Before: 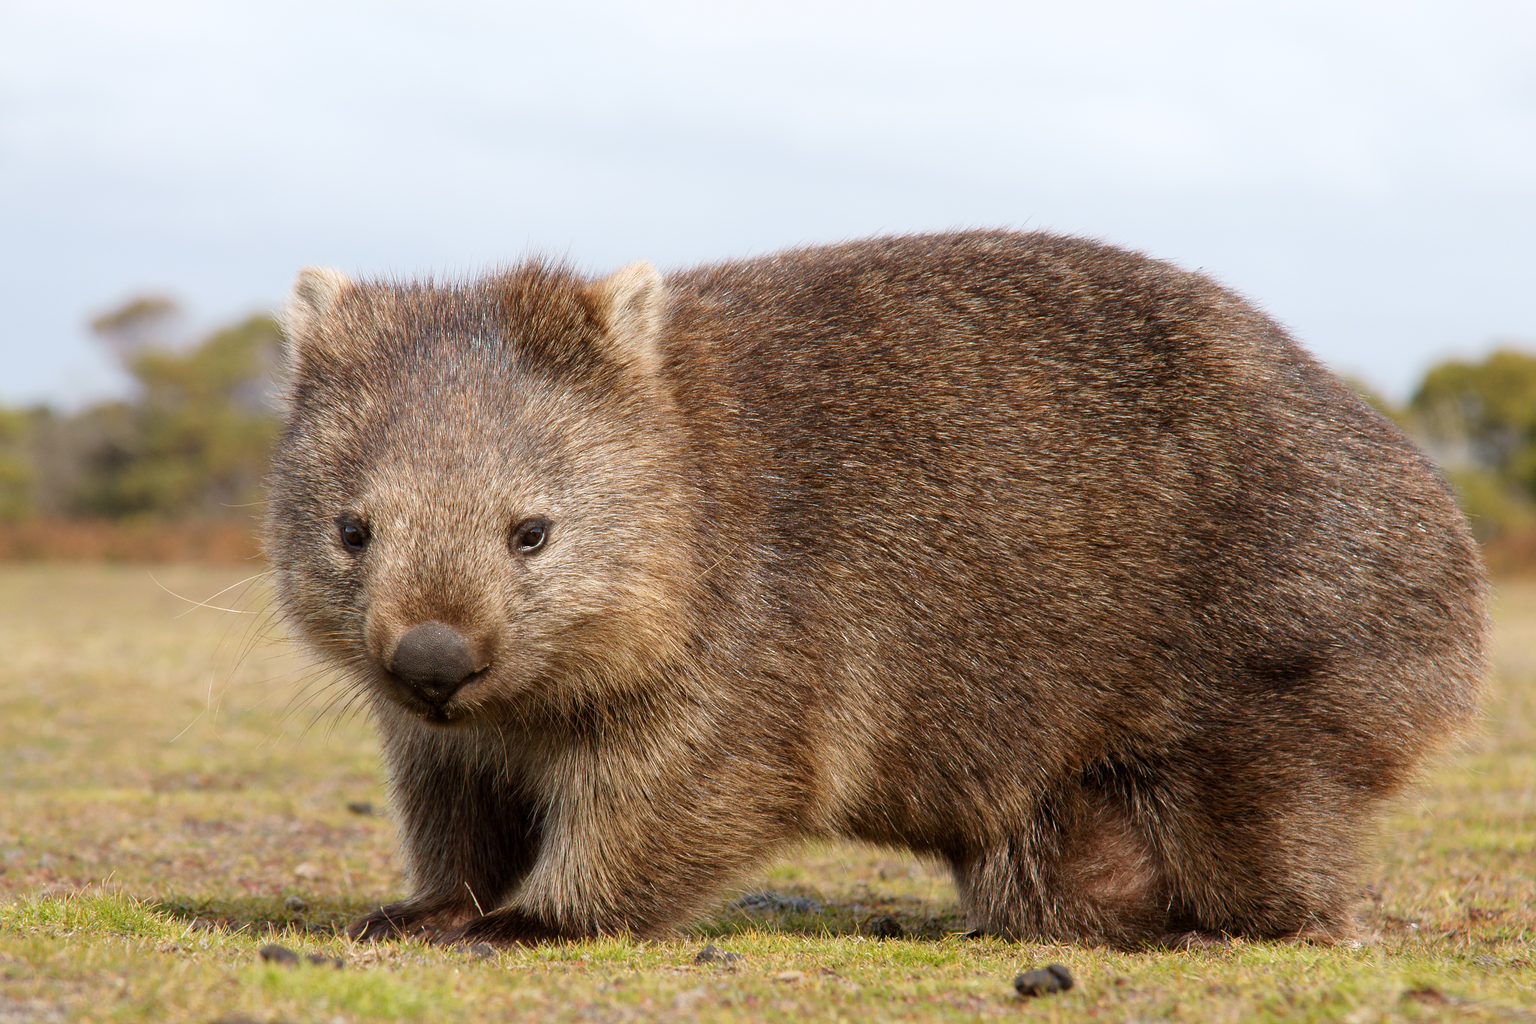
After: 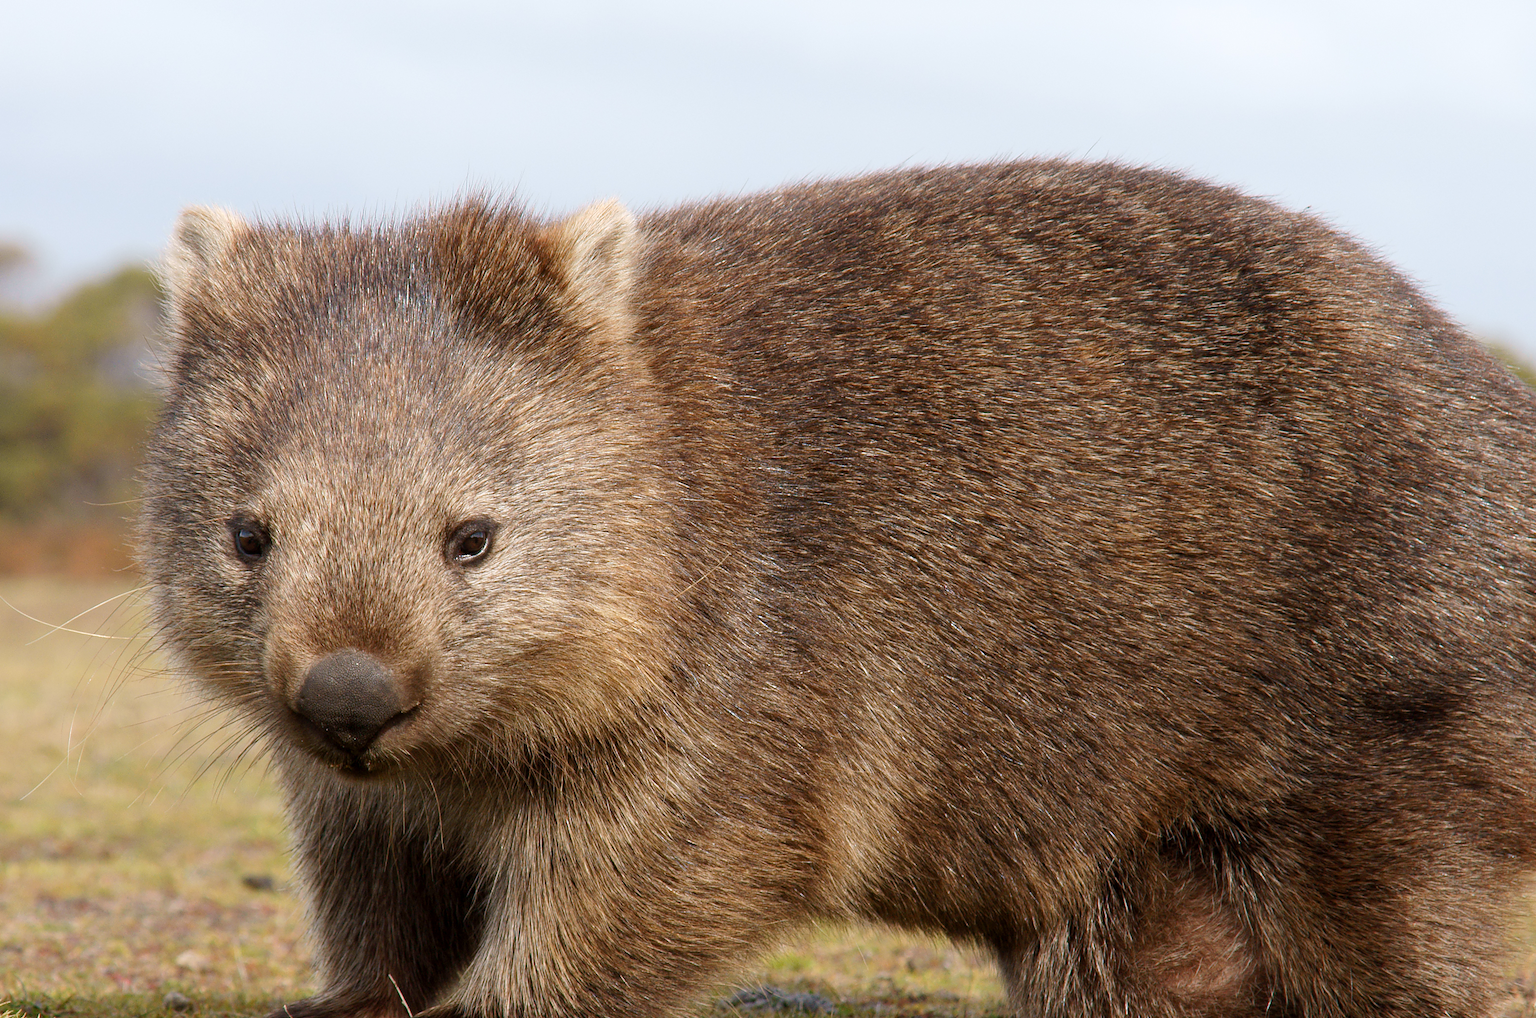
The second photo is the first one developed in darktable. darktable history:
crop and rotate: left 10.014%, top 9.995%, right 9.933%, bottom 10.377%
